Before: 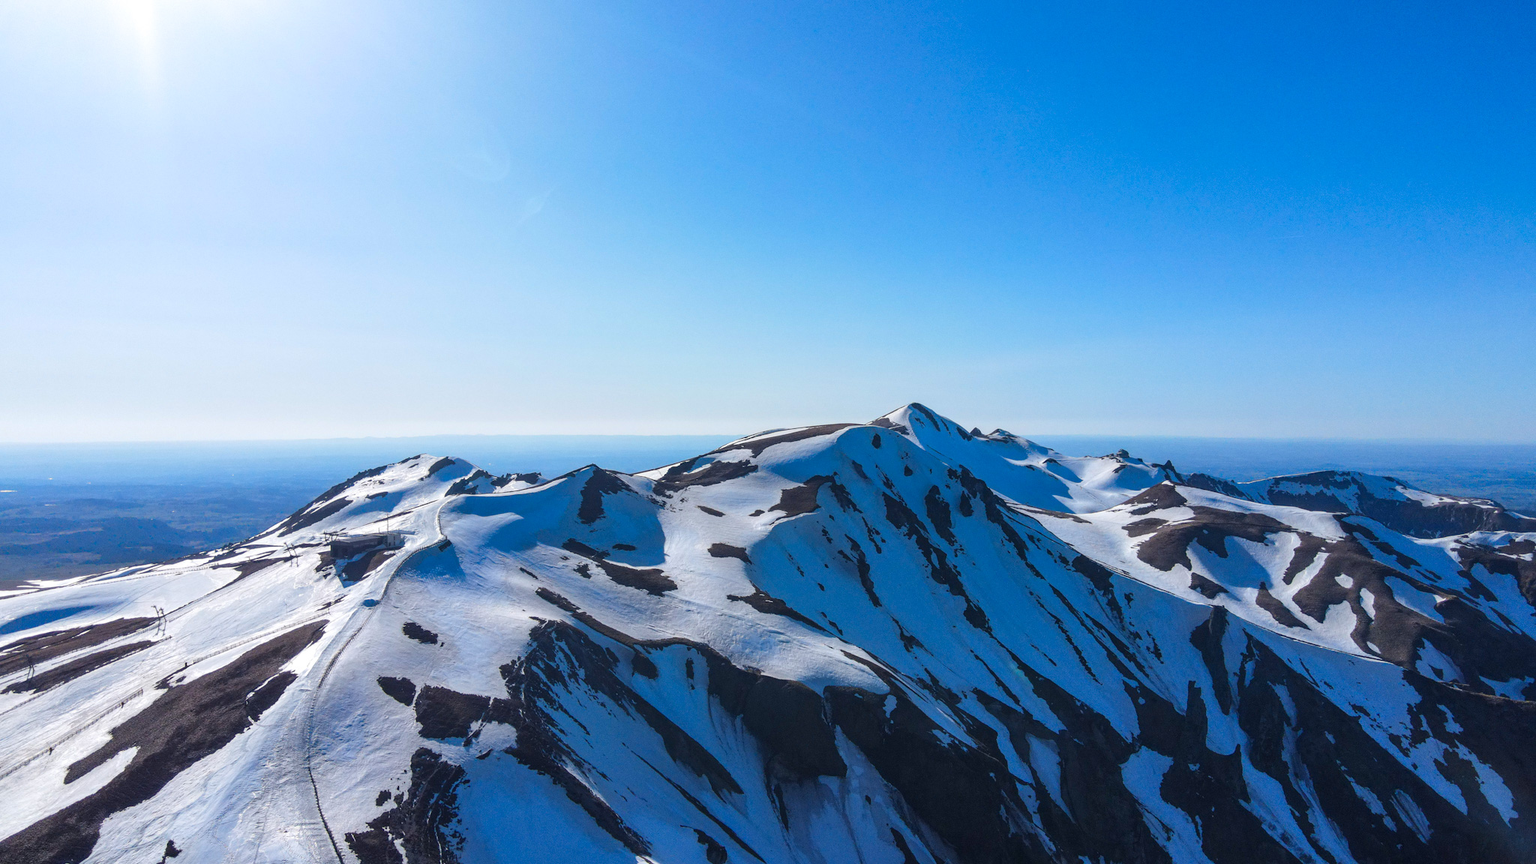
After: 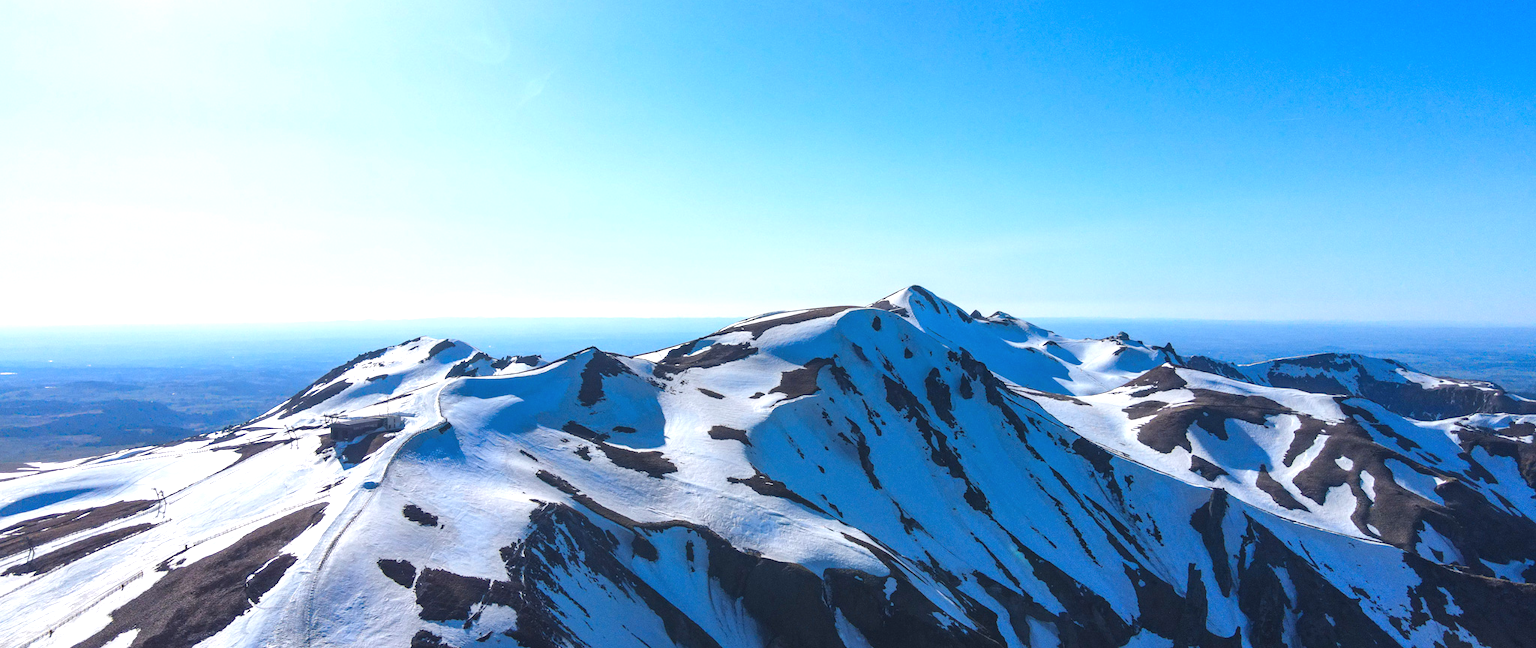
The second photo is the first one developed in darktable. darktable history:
exposure: black level correction -0.002, exposure 0.547 EV, compensate highlight preservation false
crop: top 13.634%, bottom 11.308%
